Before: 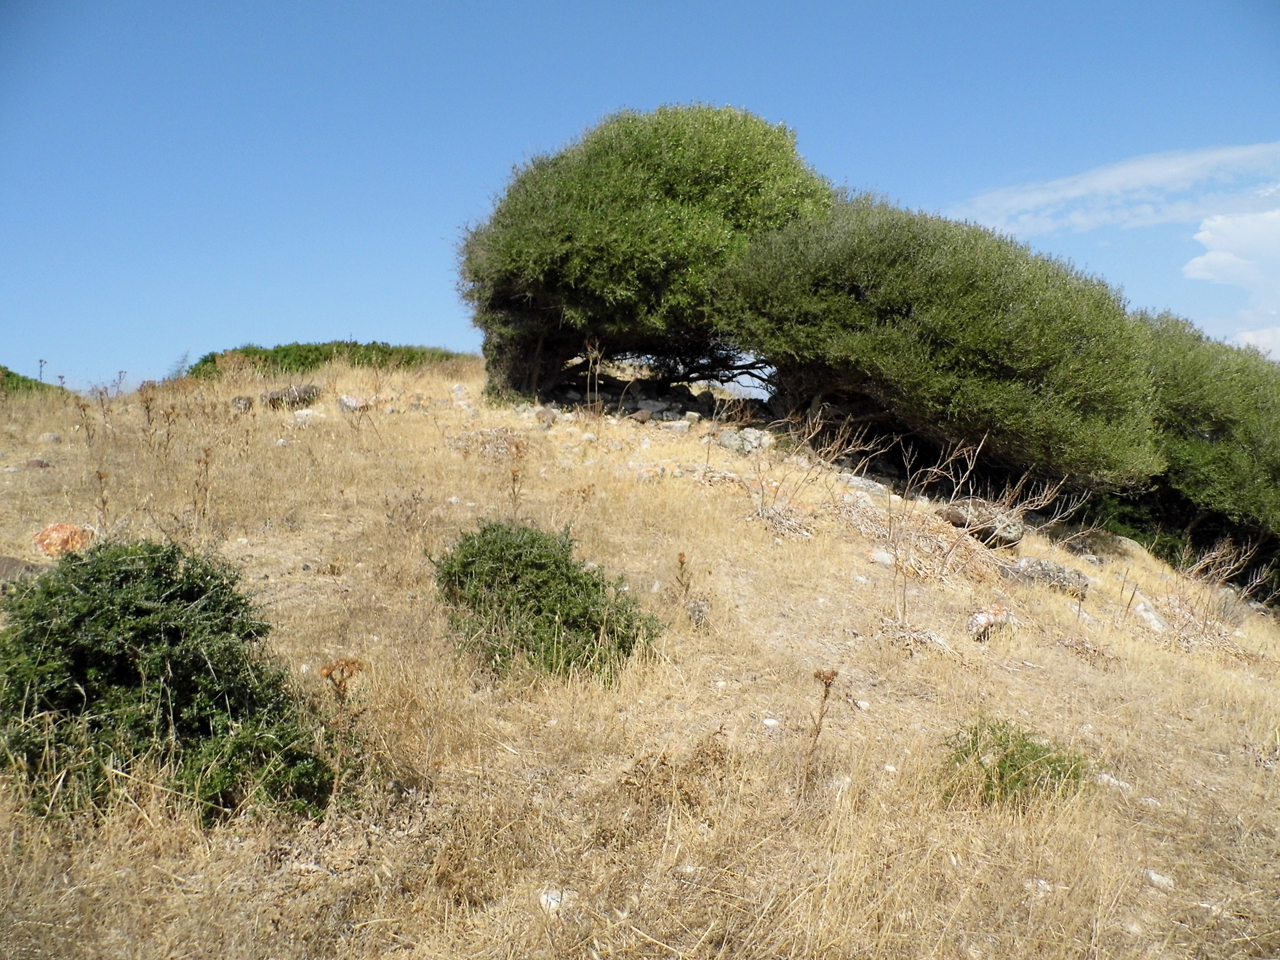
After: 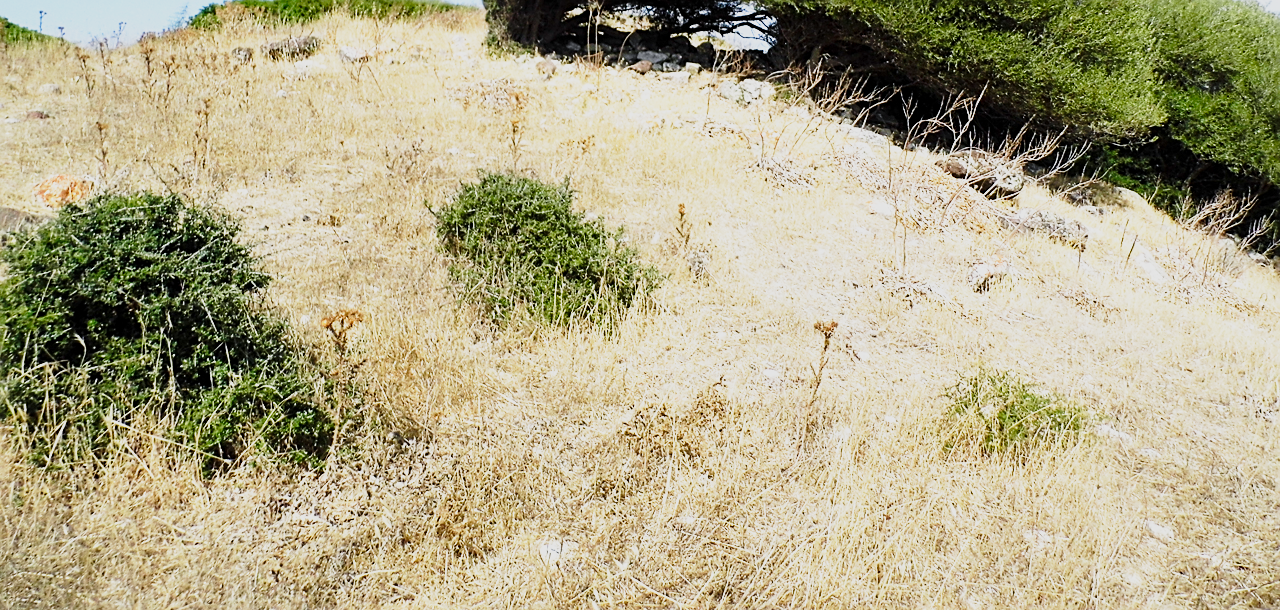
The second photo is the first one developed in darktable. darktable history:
sharpen: on, module defaults
crop and rotate: top 36.435%
white balance: red 0.974, blue 1.044
shadows and highlights: radius 121.13, shadows 21.4, white point adjustment -9.72, highlights -14.39, soften with gaussian
base curve: curves: ch0 [(0, 0) (0.026, 0.03) (0.109, 0.232) (0.351, 0.748) (0.669, 0.968) (1, 1)], preserve colors none
